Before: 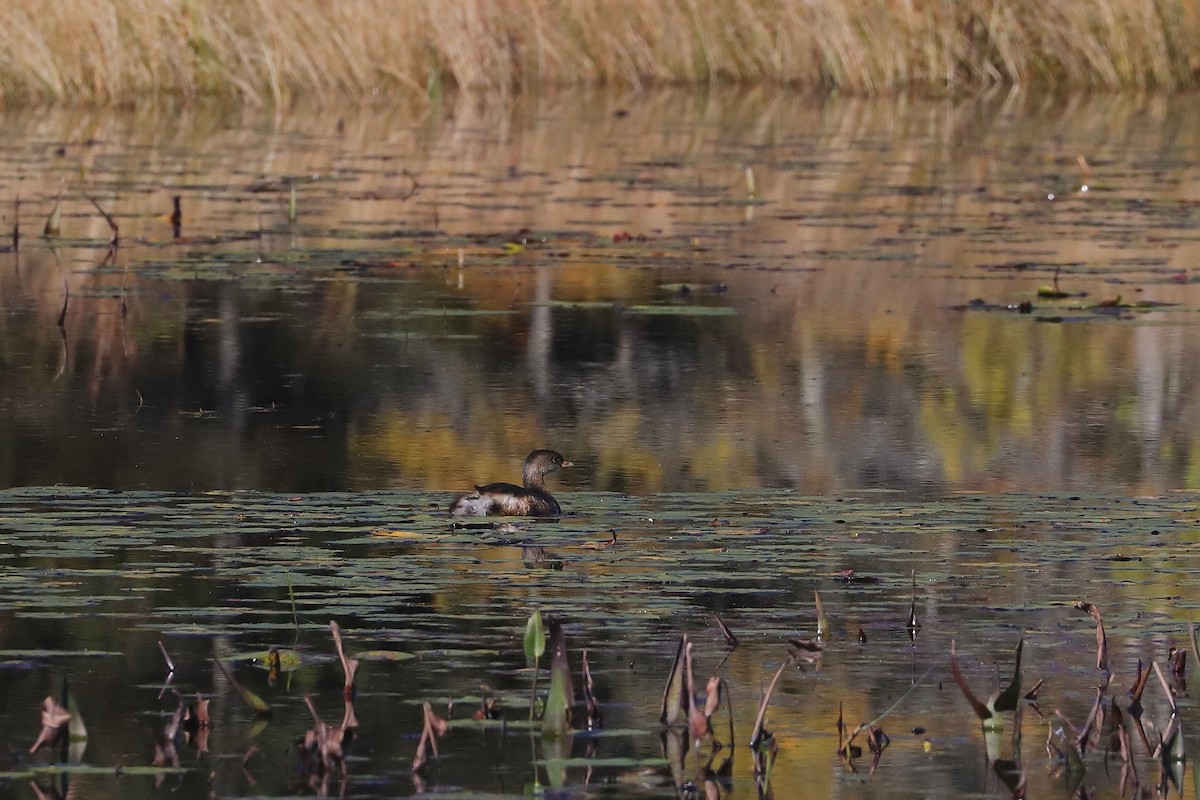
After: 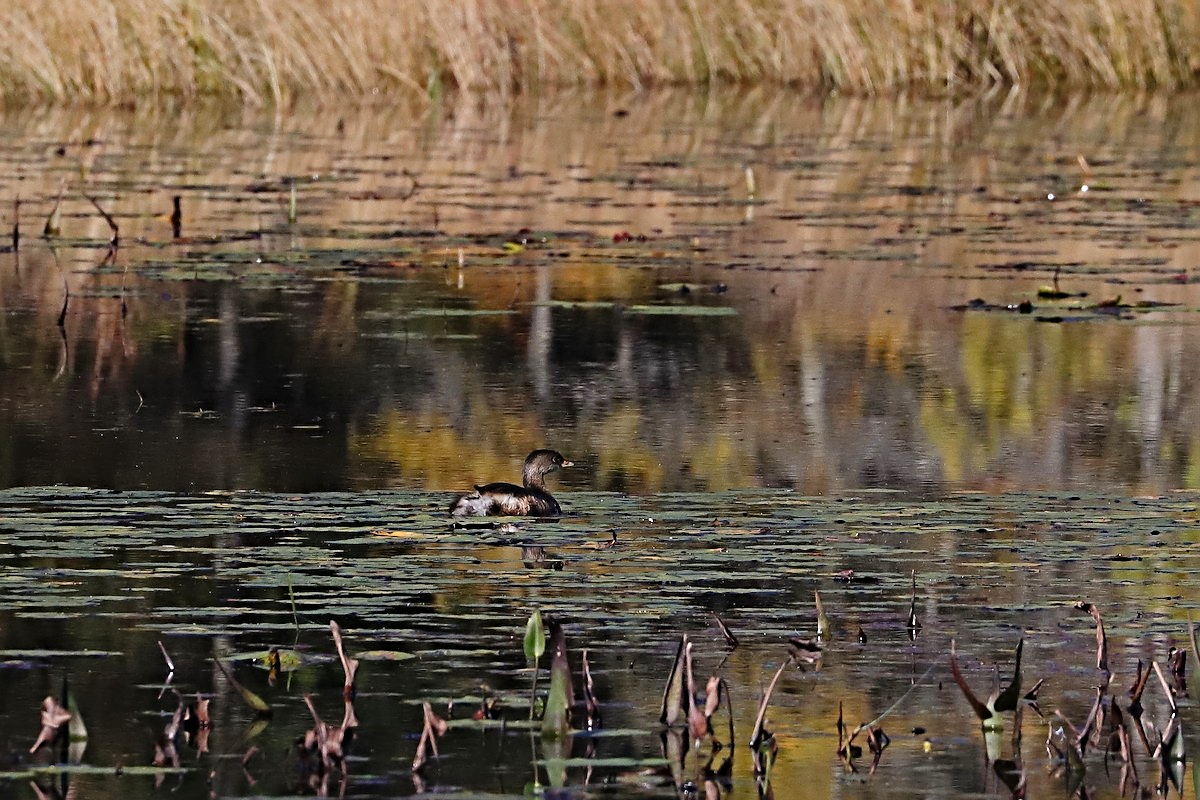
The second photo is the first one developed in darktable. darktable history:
exposure: exposure 0.203 EV, compensate highlight preservation false
tone curve: curves: ch0 [(0, 0) (0.068, 0.031) (0.183, 0.13) (0.341, 0.319) (0.547, 0.545) (0.828, 0.817) (1, 0.968)]; ch1 [(0, 0) (0.23, 0.166) (0.34, 0.308) (0.371, 0.337) (0.429, 0.408) (0.477, 0.466) (0.499, 0.5) (0.529, 0.528) (0.559, 0.578) (0.743, 0.798) (1, 1)]; ch2 [(0, 0) (0.431, 0.419) (0.495, 0.502) (0.524, 0.525) (0.568, 0.543) (0.6, 0.597) (0.634, 0.644) (0.728, 0.722) (1, 1)], preserve colors none
sharpen: on, module defaults
contrast equalizer: octaves 7, y [[0.5, 0.5, 0.501, 0.63, 0.504, 0.5], [0.5 ×6], [0.5 ×6], [0 ×6], [0 ×6]]
